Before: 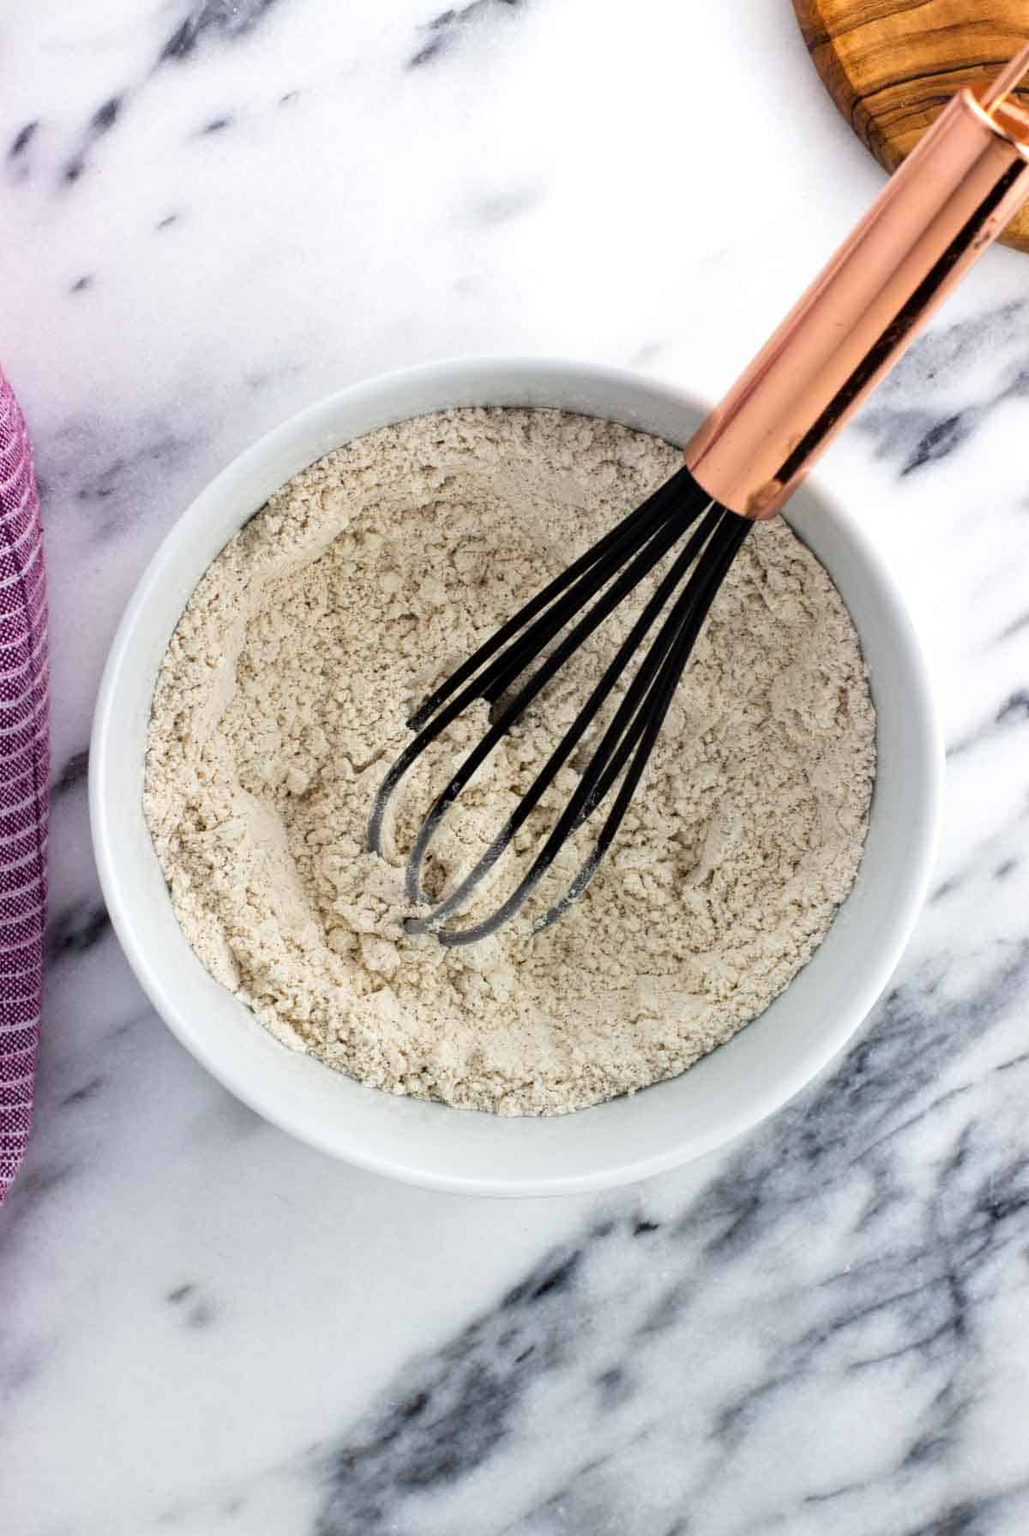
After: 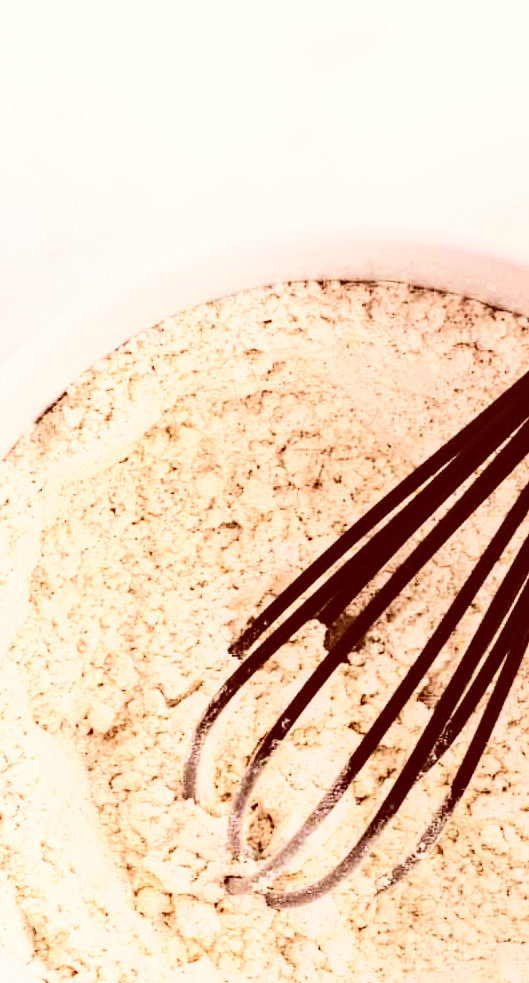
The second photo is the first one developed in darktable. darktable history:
local contrast: detail 110%
crop: left 20.543%, top 10.874%, right 35.321%, bottom 34.22%
tone curve: curves: ch0 [(0, 0) (0.003, 0.005) (0.011, 0.011) (0.025, 0.02) (0.044, 0.03) (0.069, 0.041) (0.1, 0.062) (0.136, 0.089) (0.177, 0.135) (0.224, 0.189) (0.277, 0.259) (0.335, 0.373) (0.399, 0.499) (0.468, 0.622) (0.543, 0.724) (0.623, 0.807) (0.709, 0.868) (0.801, 0.916) (0.898, 0.964) (1, 1)], color space Lab, independent channels, preserve colors none
velvia: on, module defaults
contrast brightness saturation: saturation 0.125
tone equalizer: -8 EV -0.409 EV, -7 EV -0.404 EV, -6 EV -0.362 EV, -5 EV -0.195 EV, -3 EV 0.23 EV, -2 EV 0.342 EV, -1 EV 0.408 EV, +0 EV 0.398 EV
base curve: curves: ch0 [(0, 0) (0.688, 0.865) (1, 1)], preserve colors none
color correction: highlights a* 9.1, highlights b* 8.54, shadows a* 39.86, shadows b* 39.25, saturation 0.809
